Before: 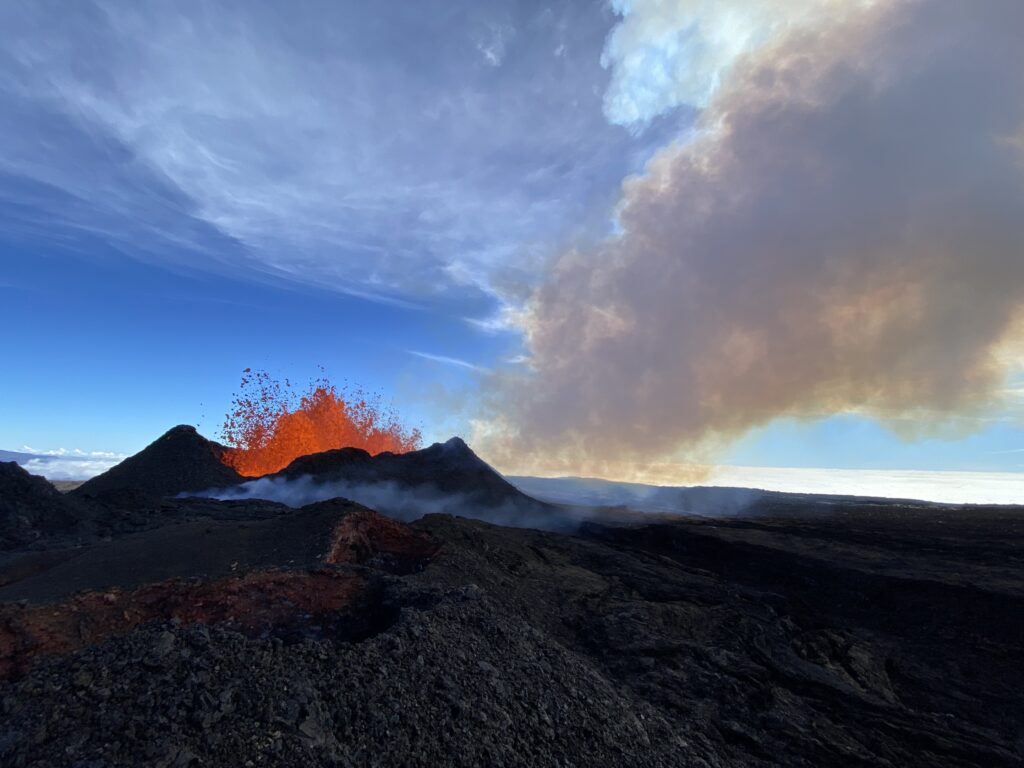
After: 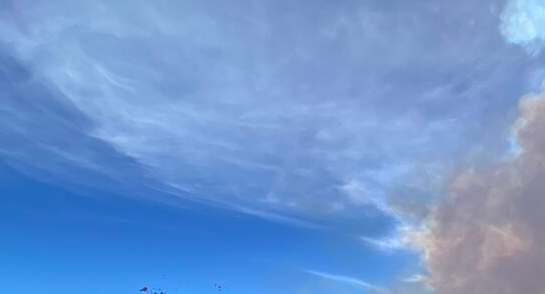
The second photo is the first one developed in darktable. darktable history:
crop: left 10.148%, top 10.619%, right 36.534%, bottom 51.025%
